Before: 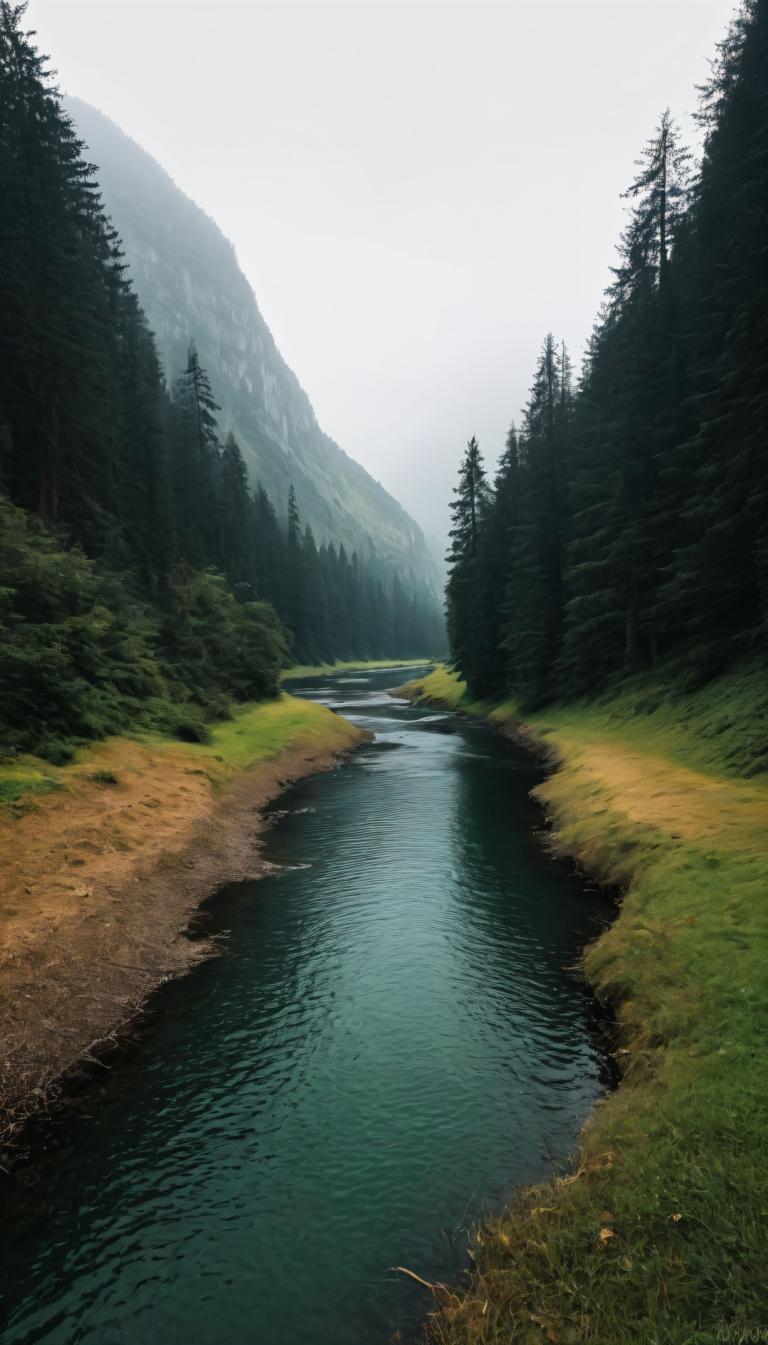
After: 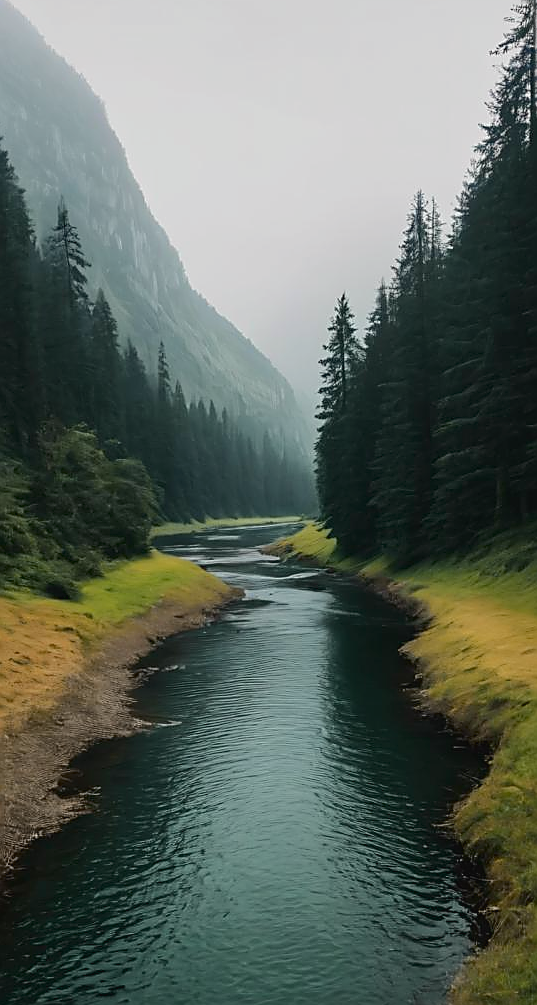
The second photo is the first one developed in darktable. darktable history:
color balance rgb: contrast -10%
sharpen: radius 1.4, amount 1.25, threshold 0.7
tone curve: curves: ch0 [(0, 0.021) (0.049, 0.044) (0.157, 0.131) (0.365, 0.359) (0.499, 0.517) (0.675, 0.667) (0.856, 0.83) (1, 0.969)]; ch1 [(0, 0) (0.302, 0.309) (0.433, 0.443) (0.472, 0.47) (0.502, 0.503) (0.527, 0.516) (0.564, 0.557) (0.614, 0.645) (0.677, 0.722) (0.859, 0.889) (1, 1)]; ch2 [(0, 0) (0.33, 0.301) (0.447, 0.44) (0.487, 0.496) (0.502, 0.501) (0.535, 0.537) (0.565, 0.558) (0.608, 0.624) (1, 1)], color space Lab, independent channels, preserve colors none
crop and rotate: left 17.046%, top 10.659%, right 12.989%, bottom 14.553%
